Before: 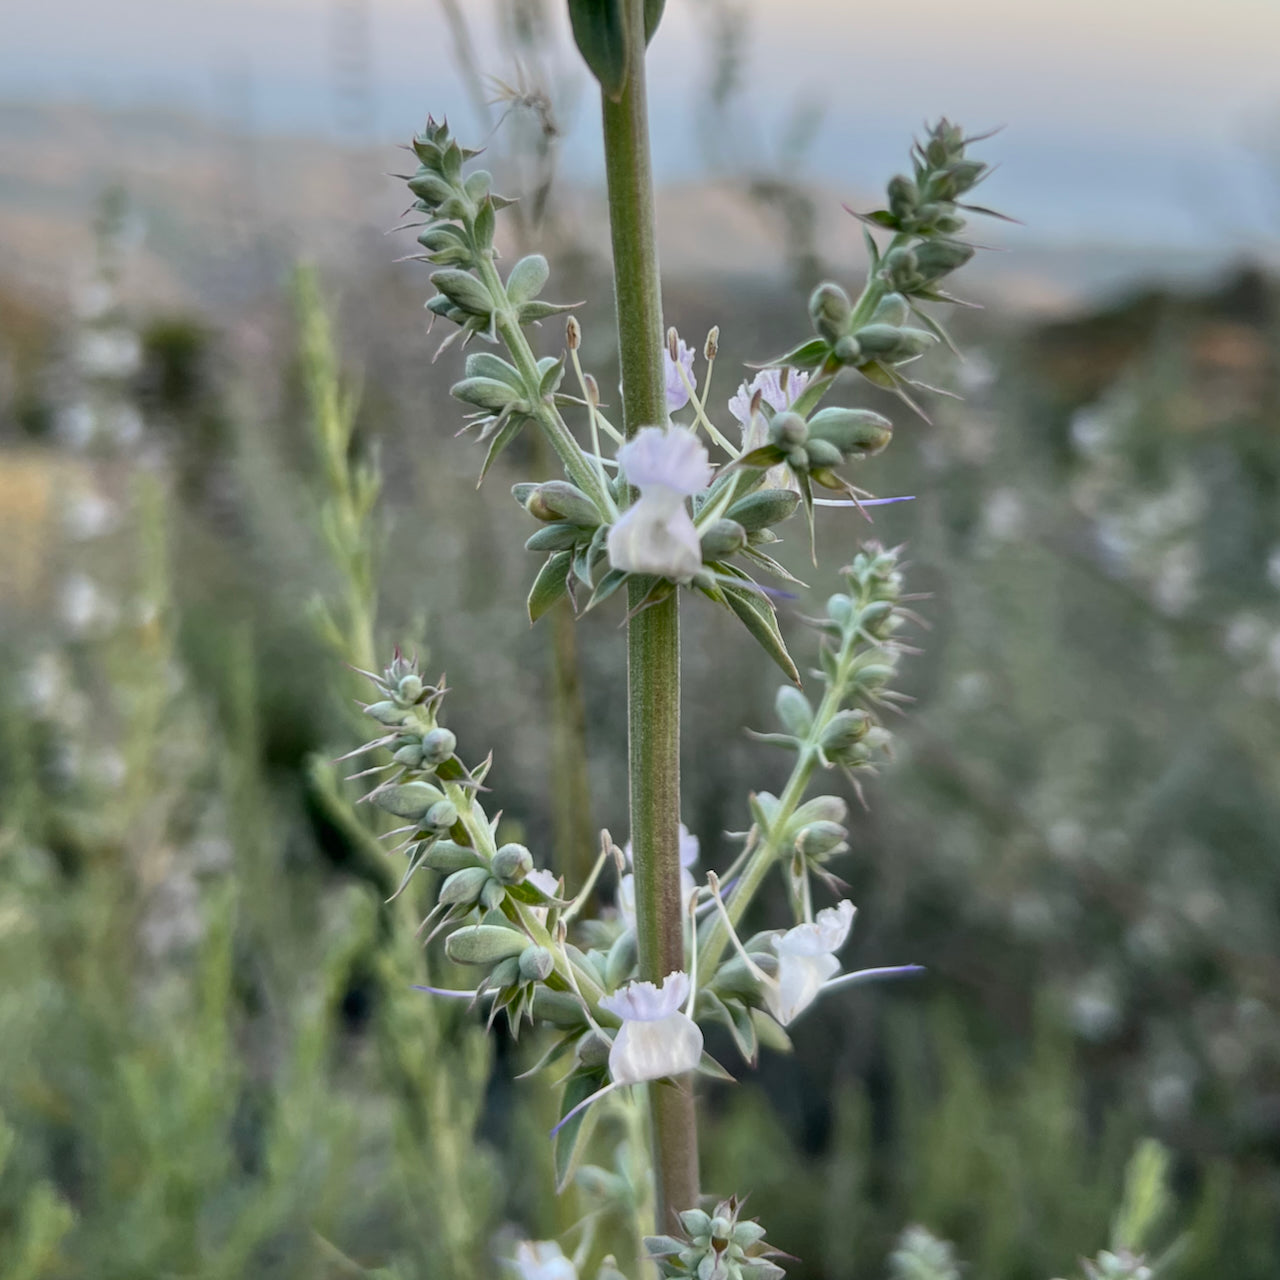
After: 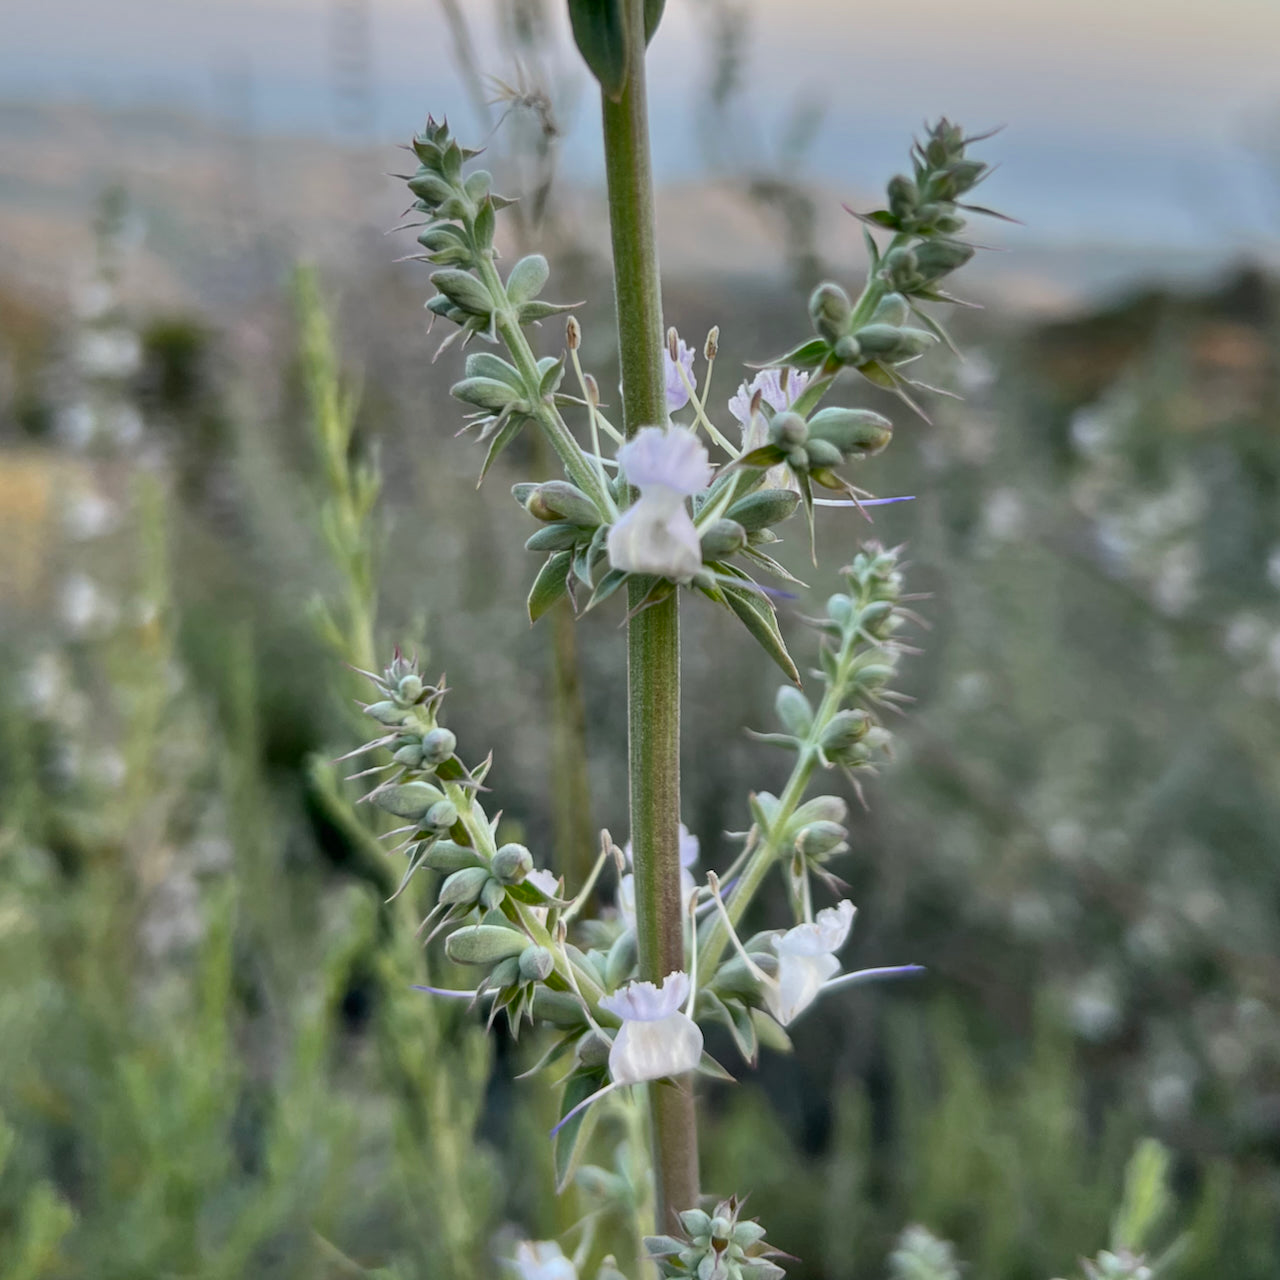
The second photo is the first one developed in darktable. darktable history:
vibrance: vibrance 95.34%
shadows and highlights: shadows 53, soften with gaussian
